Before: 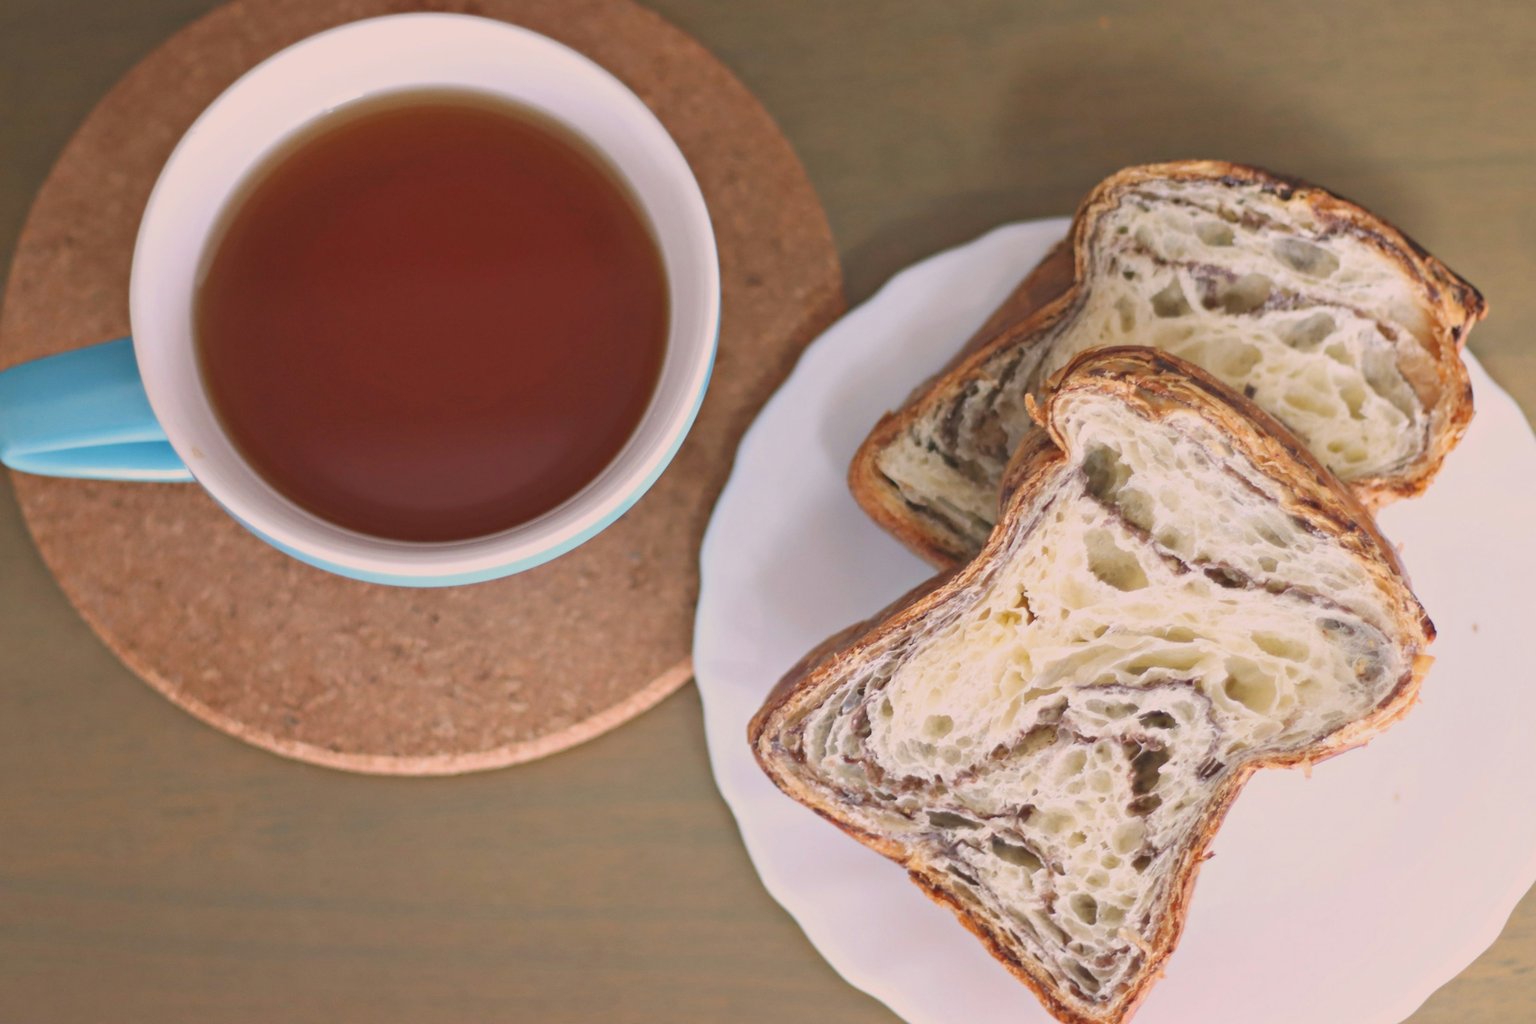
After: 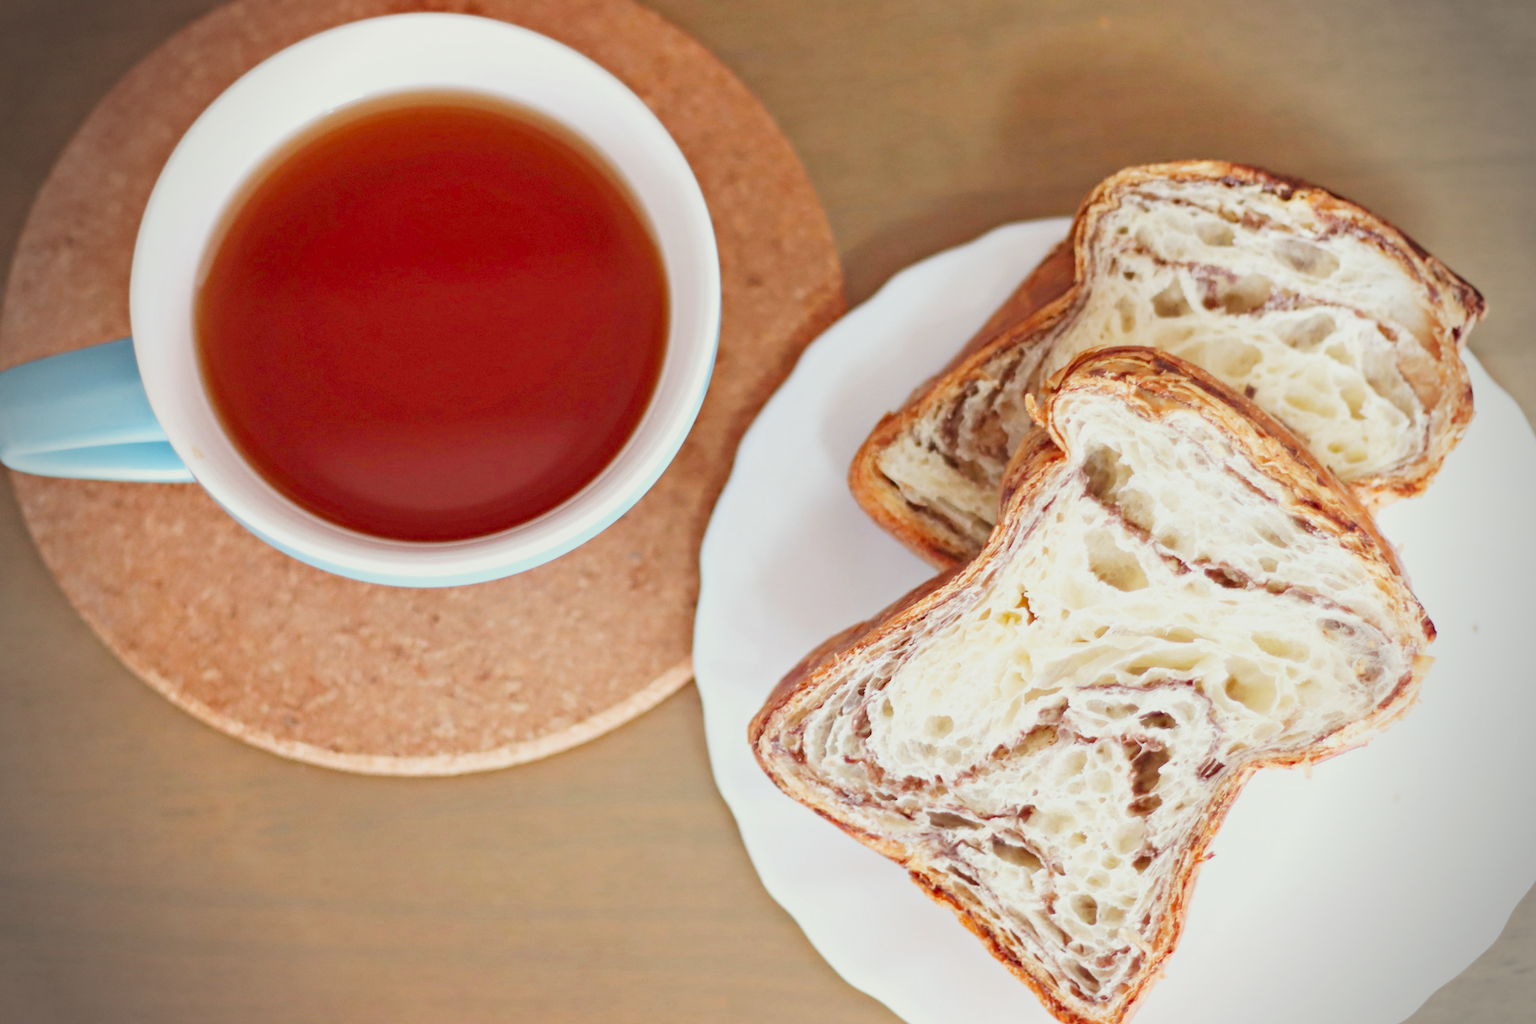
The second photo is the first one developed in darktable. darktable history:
color correction: highlights a* -7.23, highlights b* -0.161, shadows a* 20.08, shadows b* 11.73
exposure: black level correction 0, exposure 1.388 EV, compensate exposure bias true, compensate highlight preservation false
vignetting: fall-off radius 31.48%, brightness -0.472
filmic rgb: middle gray luminance 29%, black relative exposure -10.3 EV, white relative exposure 5.5 EV, threshold 6 EV, target black luminance 0%, hardness 3.95, latitude 2.04%, contrast 1.132, highlights saturation mix 5%, shadows ↔ highlights balance 15.11%, add noise in highlights 0, preserve chrominance no, color science v3 (2019), use custom middle-gray values true, iterations of high-quality reconstruction 0, contrast in highlights soft, enable highlight reconstruction true
